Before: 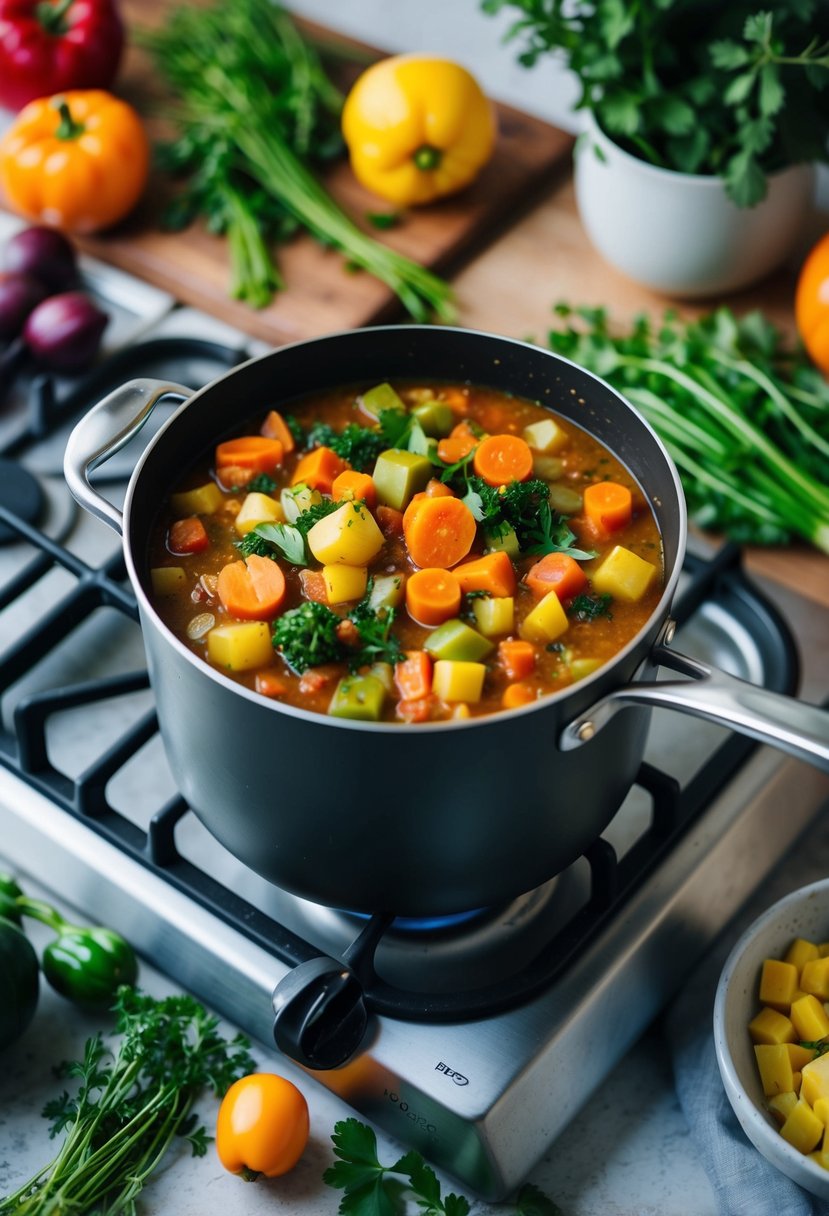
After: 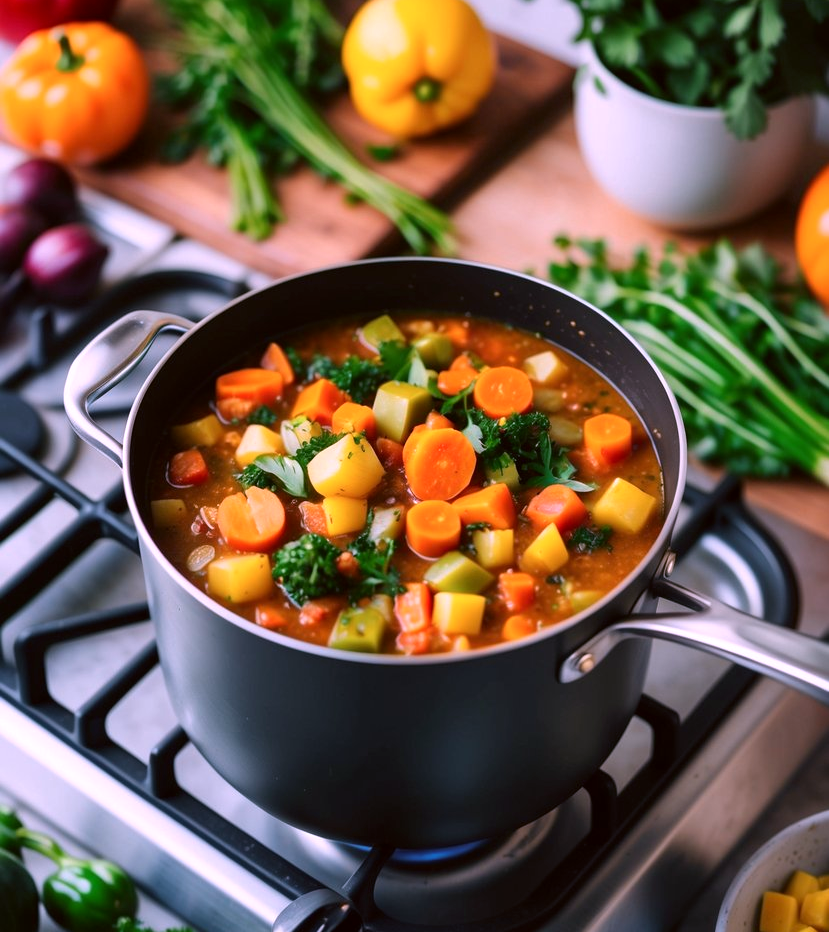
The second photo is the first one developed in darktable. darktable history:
crop: top 5.667%, bottom 17.637%
white balance: red 1.188, blue 1.11
color correction: highlights a* -3.28, highlights b* -6.24, shadows a* 3.1, shadows b* 5.19
